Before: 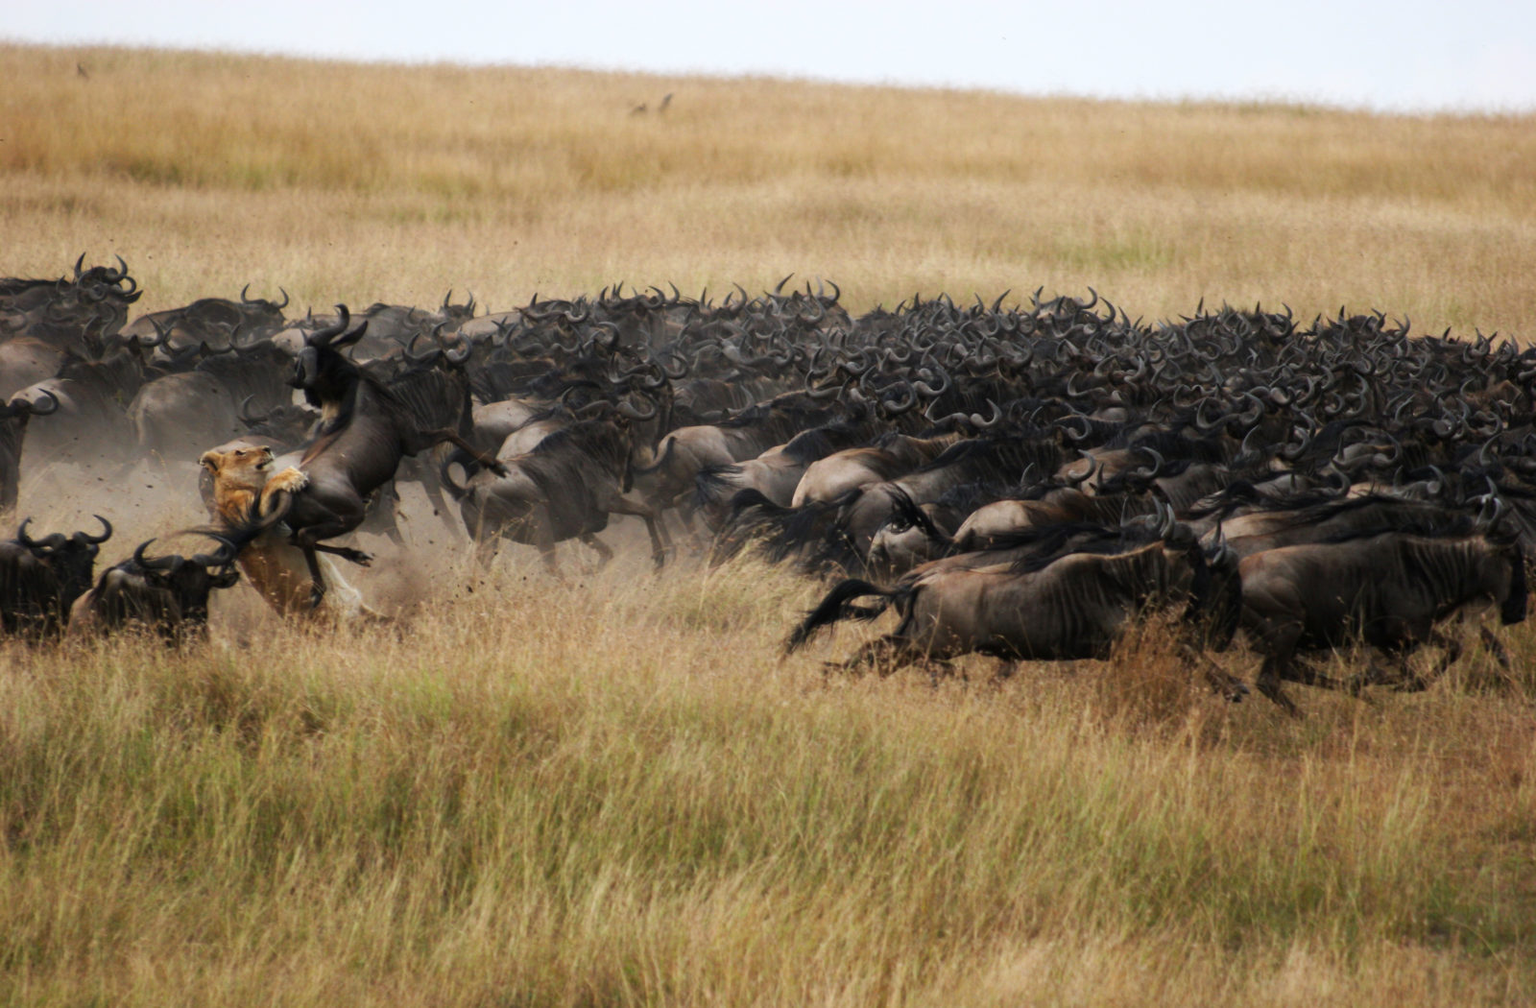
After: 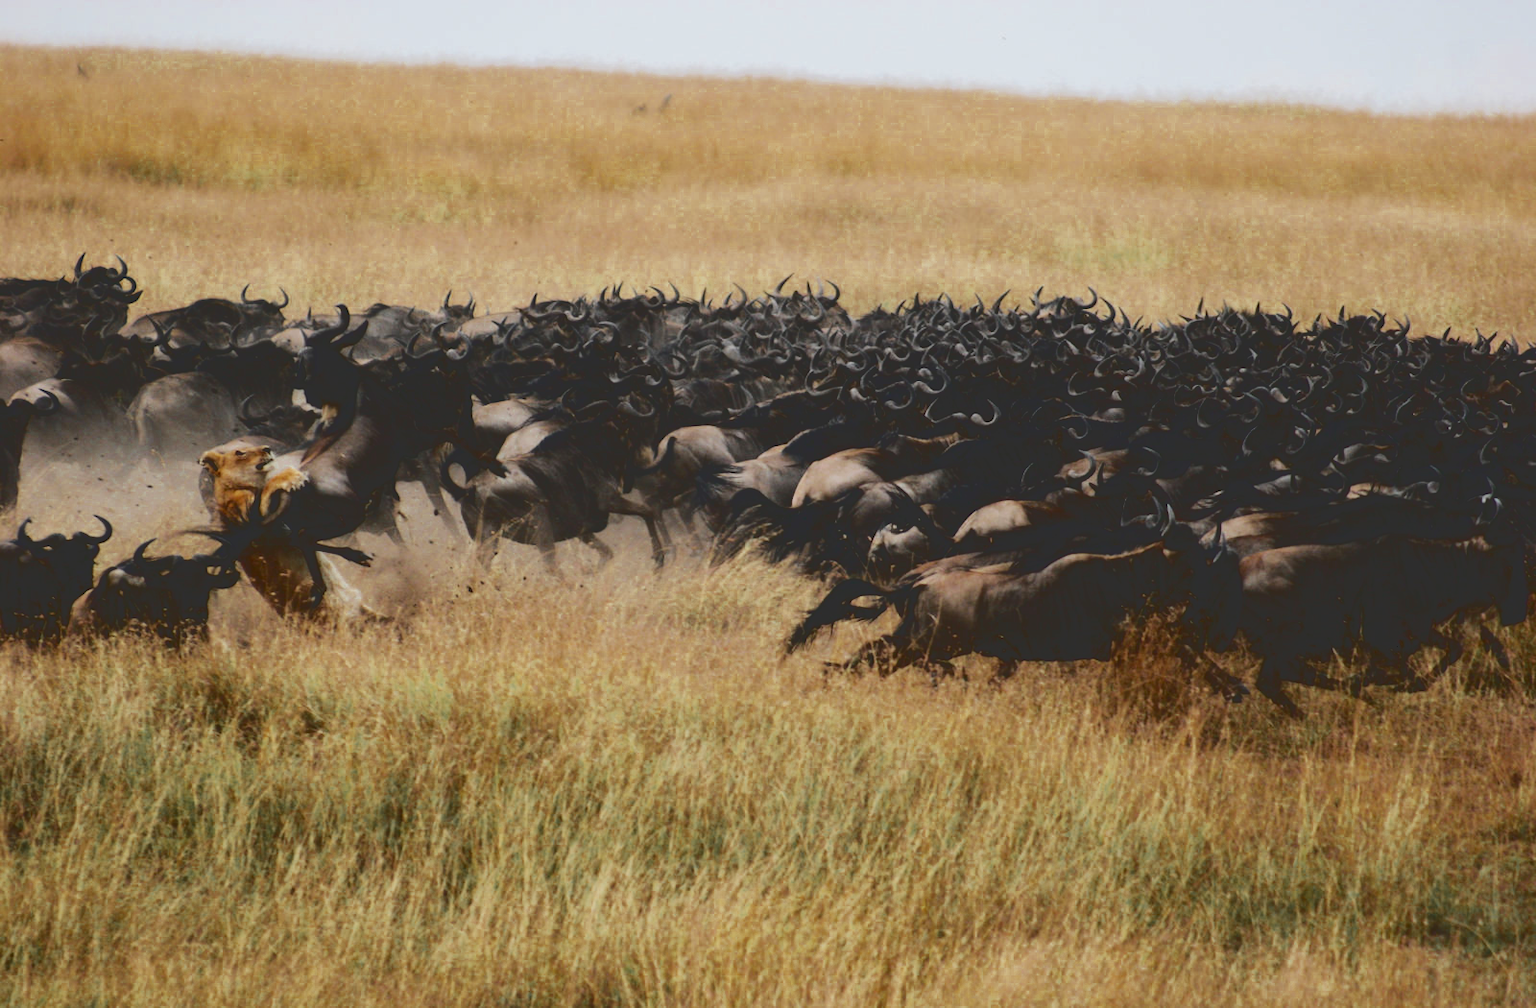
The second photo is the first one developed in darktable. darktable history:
tone curve: curves: ch0 [(0, 0) (0.003, 0.185) (0.011, 0.185) (0.025, 0.187) (0.044, 0.185) (0.069, 0.185) (0.1, 0.18) (0.136, 0.18) (0.177, 0.179) (0.224, 0.202) (0.277, 0.252) (0.335, 0.343) (0.399, 0.452) (0.468, 0.553) (0.543, 0.643) (0.623, 0.717) (0.709, 0.778) (0.801, 0.82) (0.898, 0.856) (1, 1)], color space Lab, independent channels, preserve colors none
exposure: exposure -0.169 EV, compensate exposure bias true, compensate highlight preservation false
color zones: curves: ch0 [(0.11, 0.396) (0.195, 0.36) (0.25, 0.5) (0.303, 0.412) (0.357, 0.544) (0.75, 0.5) (0.967, 0.328)]; ch1 [(0, 0.468) (0.112, 0.512) (0.202, 0.6) (0.25, 0.5) (0.307, 0.352) (0.357, 0.544) (0.75, 0.5) (0.963, 0.524)]
